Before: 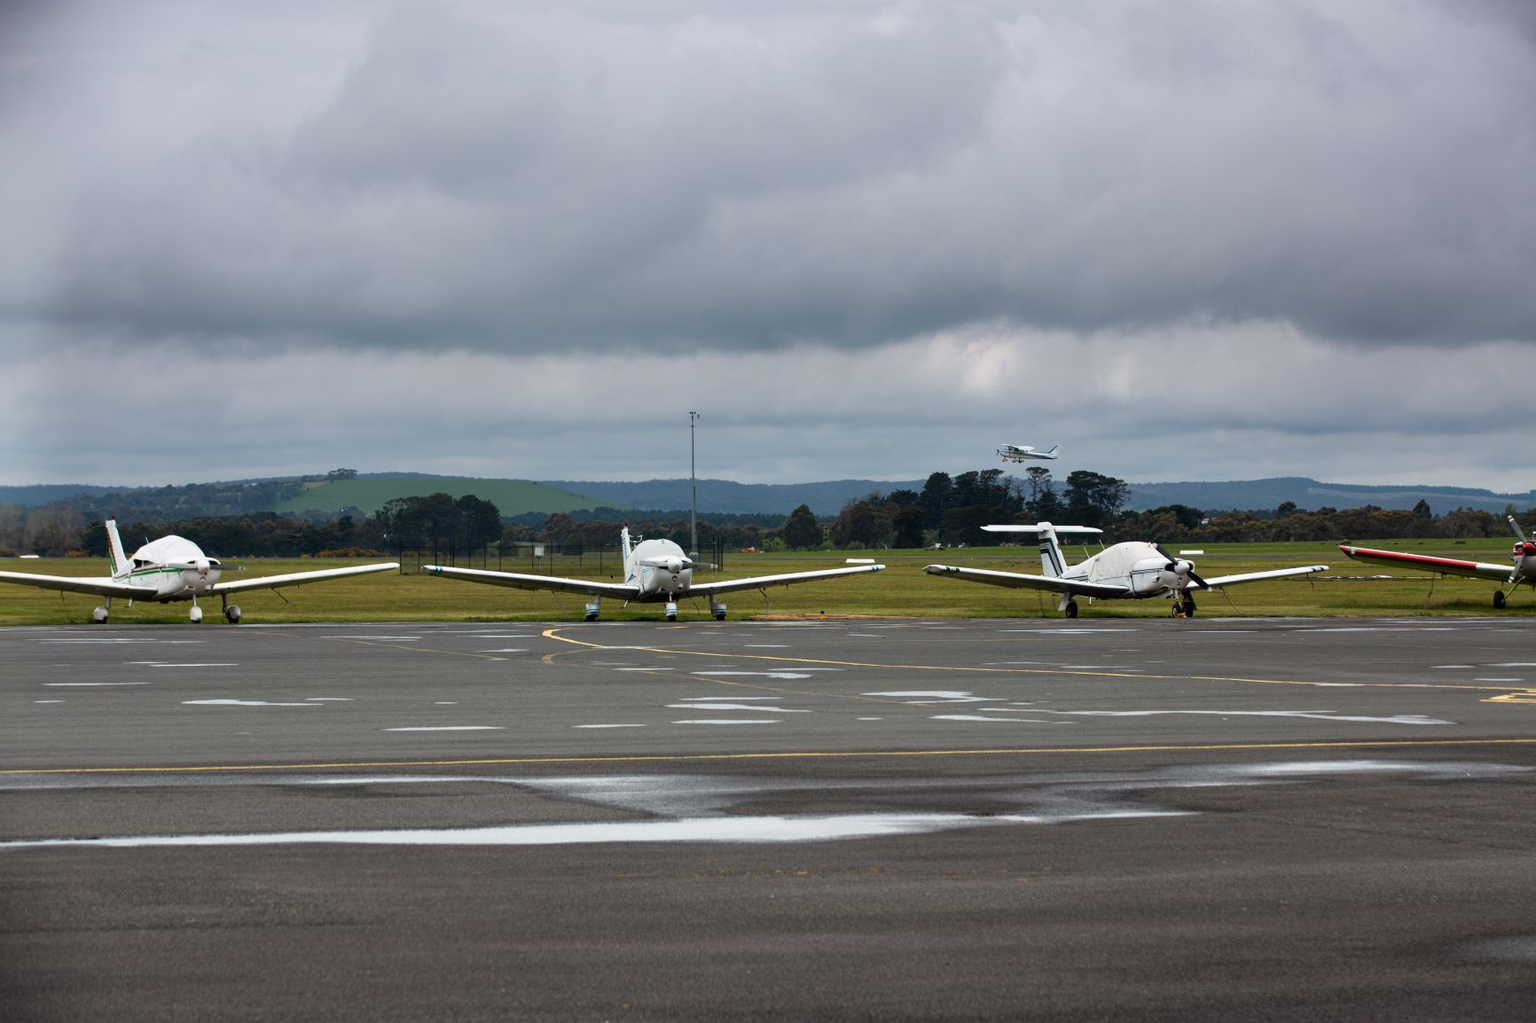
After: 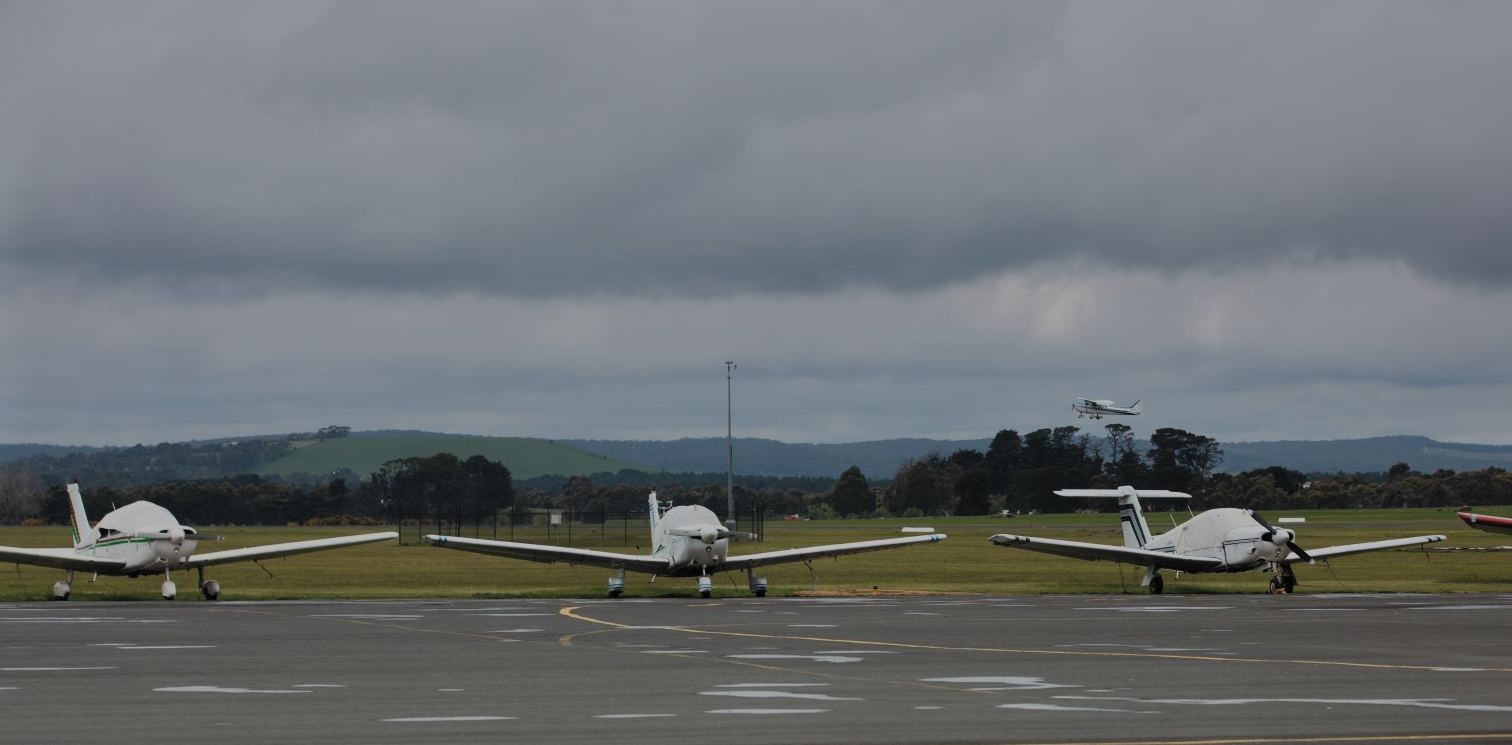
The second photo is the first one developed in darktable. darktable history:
contrast brightness saturation: contrast 0.1, brightness 0.3, saturation 0.14
tone equalizer: -8 EV -2 EV, -7 EV -2 EV, -6 EV -2 EV, -5 EV -2 EV, -4 EV -2 EV, -3 EV -2 EV, -2 EV -2 EV, -1 EV -1.63 EV, +0 EV -2 EV
crop: left 3.015%, top 8.969%, right 9.647%, bottom 26.457%
